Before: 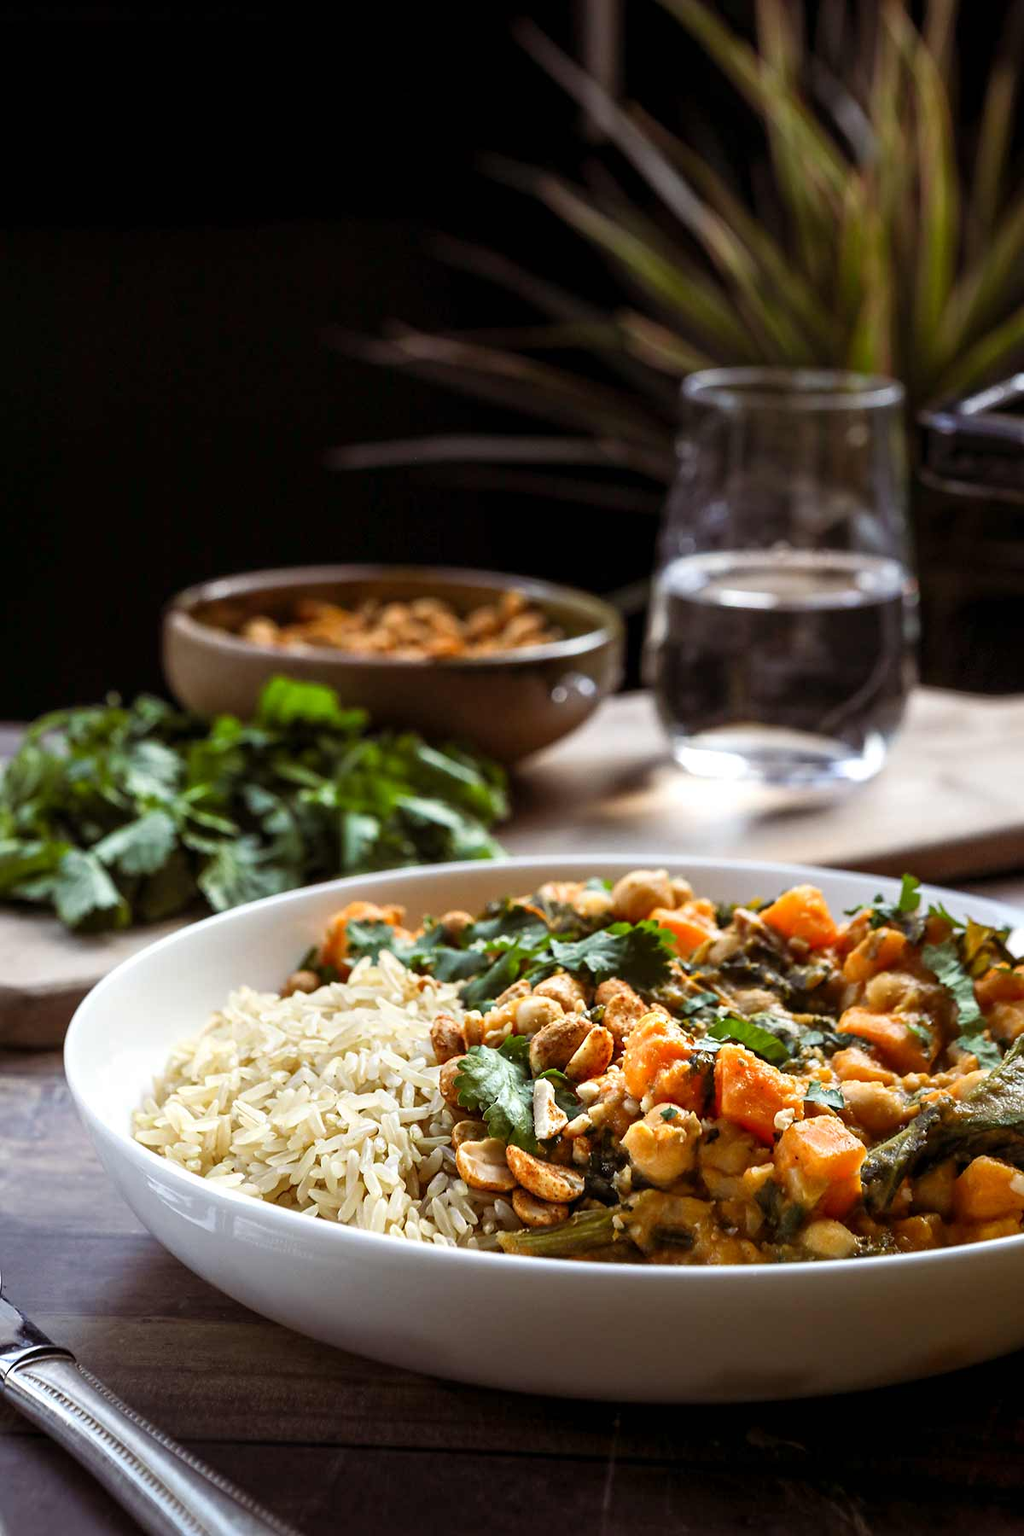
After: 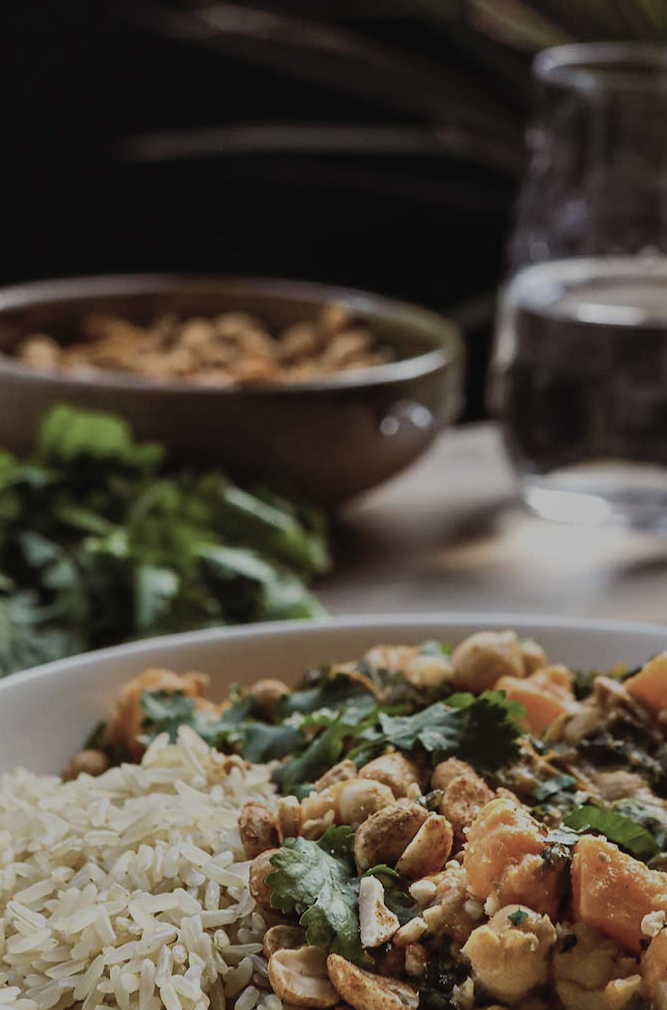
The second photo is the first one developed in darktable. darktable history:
shadows and highlights: shadows 31.56, highlights -32.86, soften with gaussian
contrast brightness saturation: contrast -0.048, saturation -0.41
velvia: on, module defaults
exposure: exposure -0.968 EV, compensate highlight preservation false
crop and rotate: left 22.174%, top 21.573%, right 22.202%, bottom 22.274%
